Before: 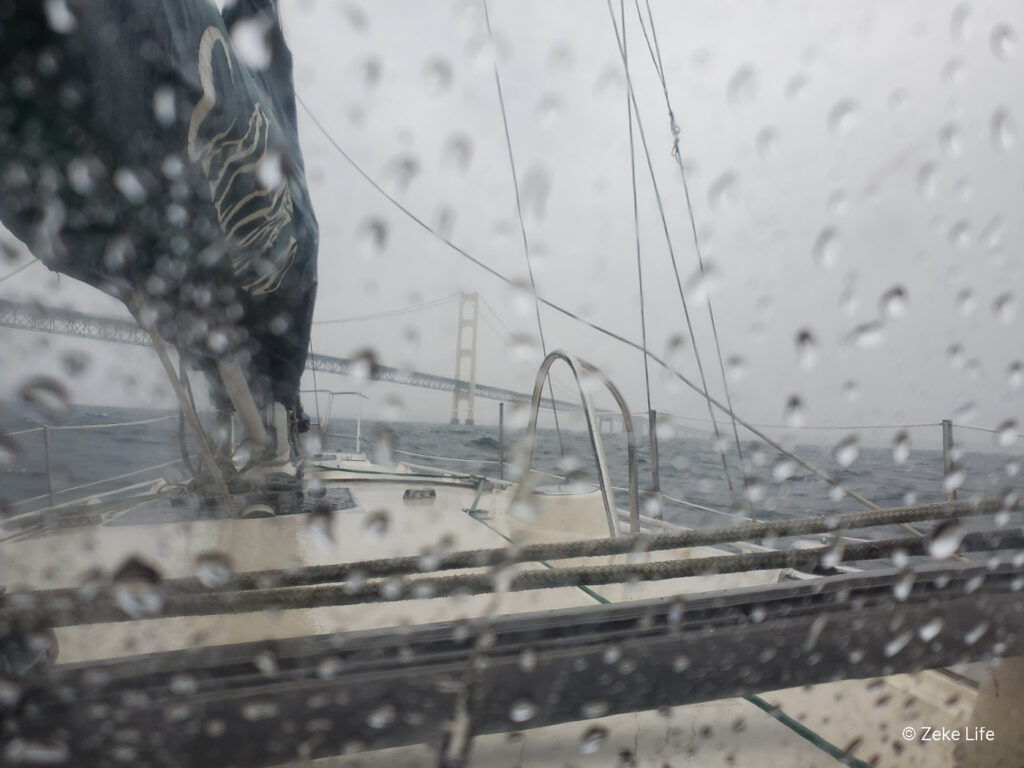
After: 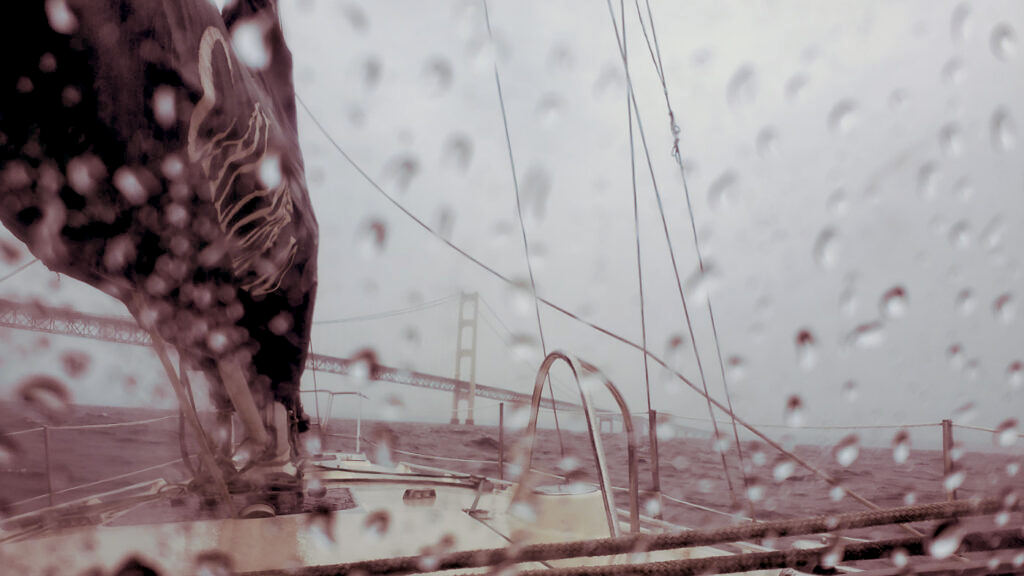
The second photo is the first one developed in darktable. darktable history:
crop: bottom 24.967%
split-toning: on, module defaults
exposure: black level correction 0.029, exposure -0.073 EV, compensate highlight preservation false
